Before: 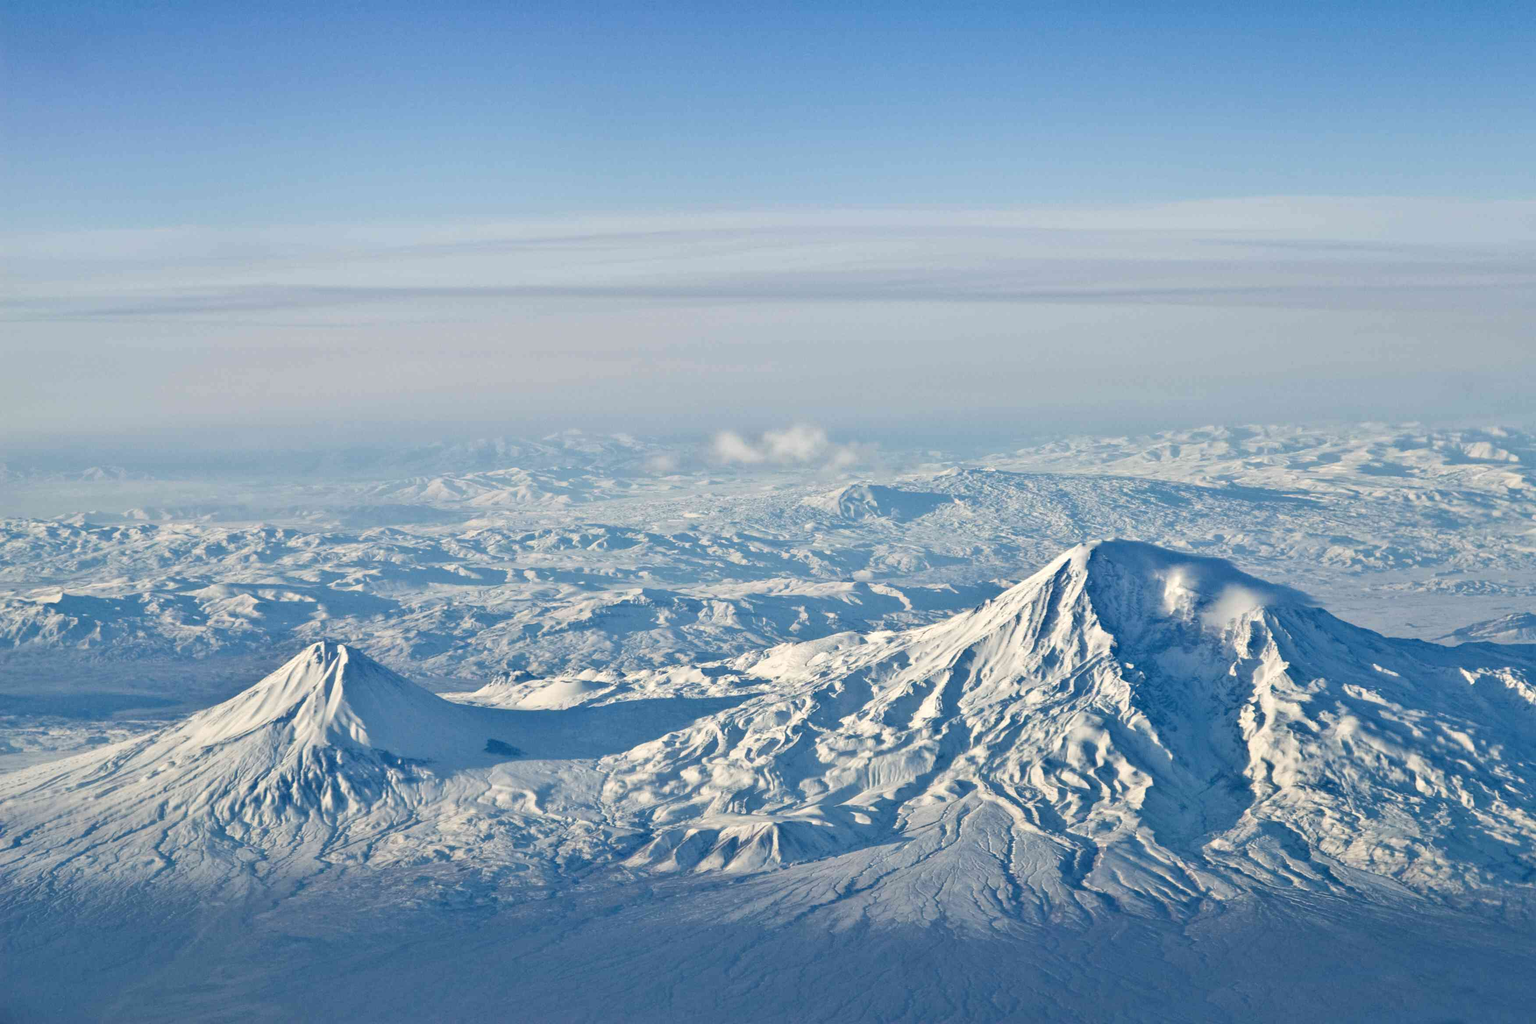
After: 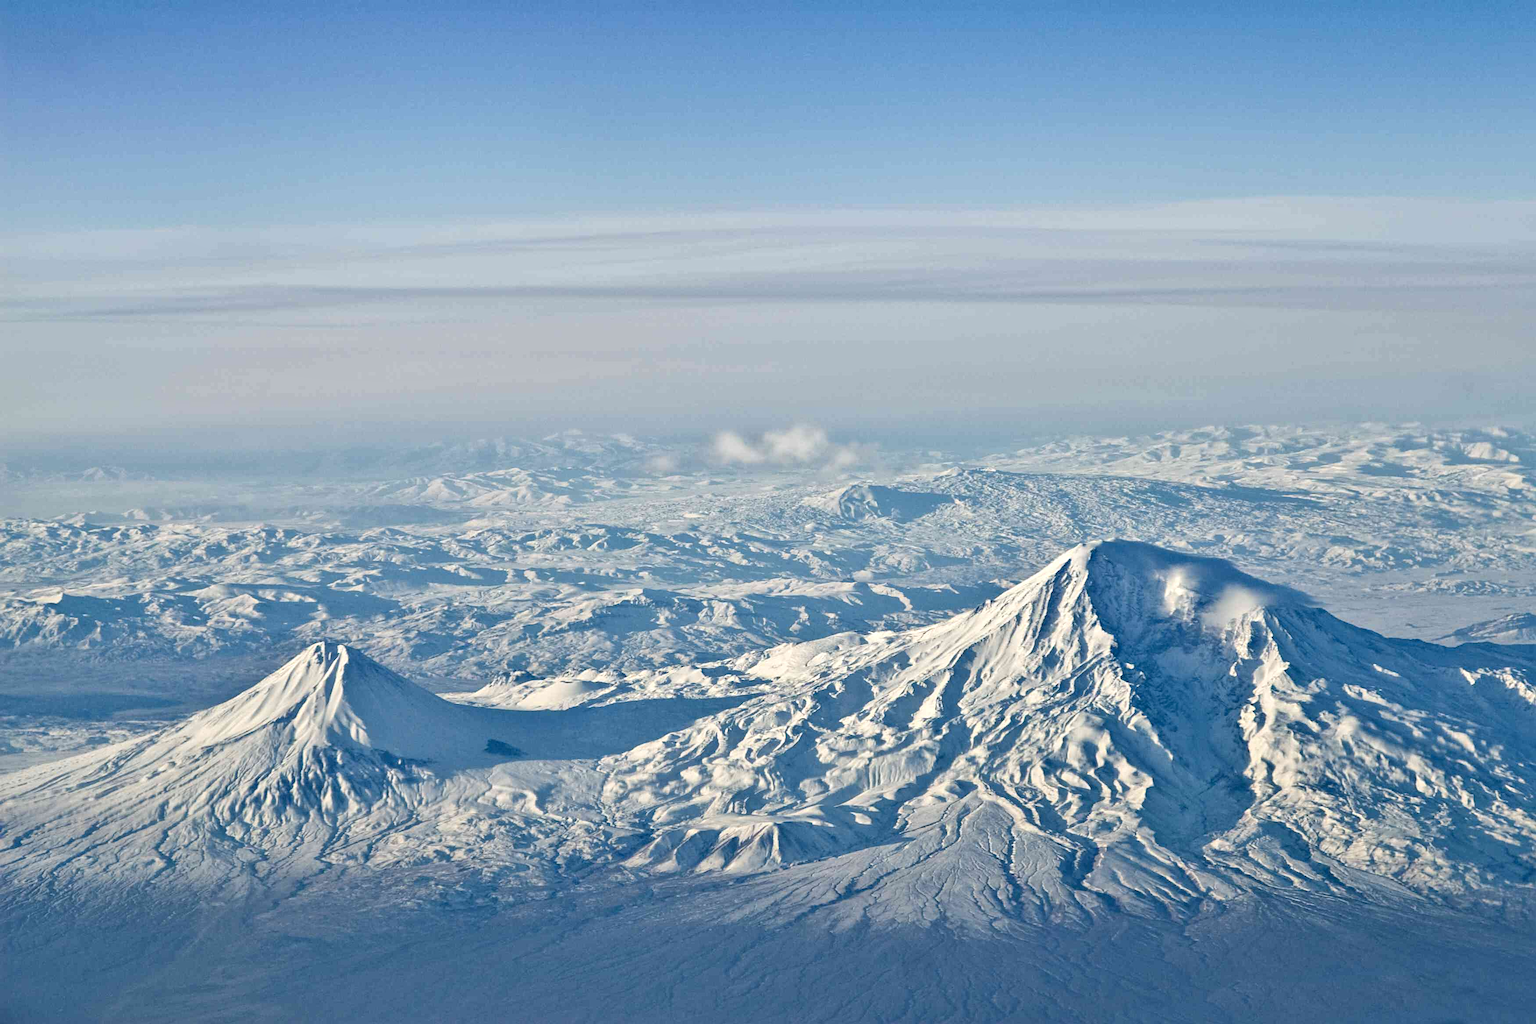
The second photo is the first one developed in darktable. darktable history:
local contrast: mode bilateral grid, contrast 20, coarseness 50, detail 120%, midtone range 0.2
sharpen: radius 2.529, amount 0.323
